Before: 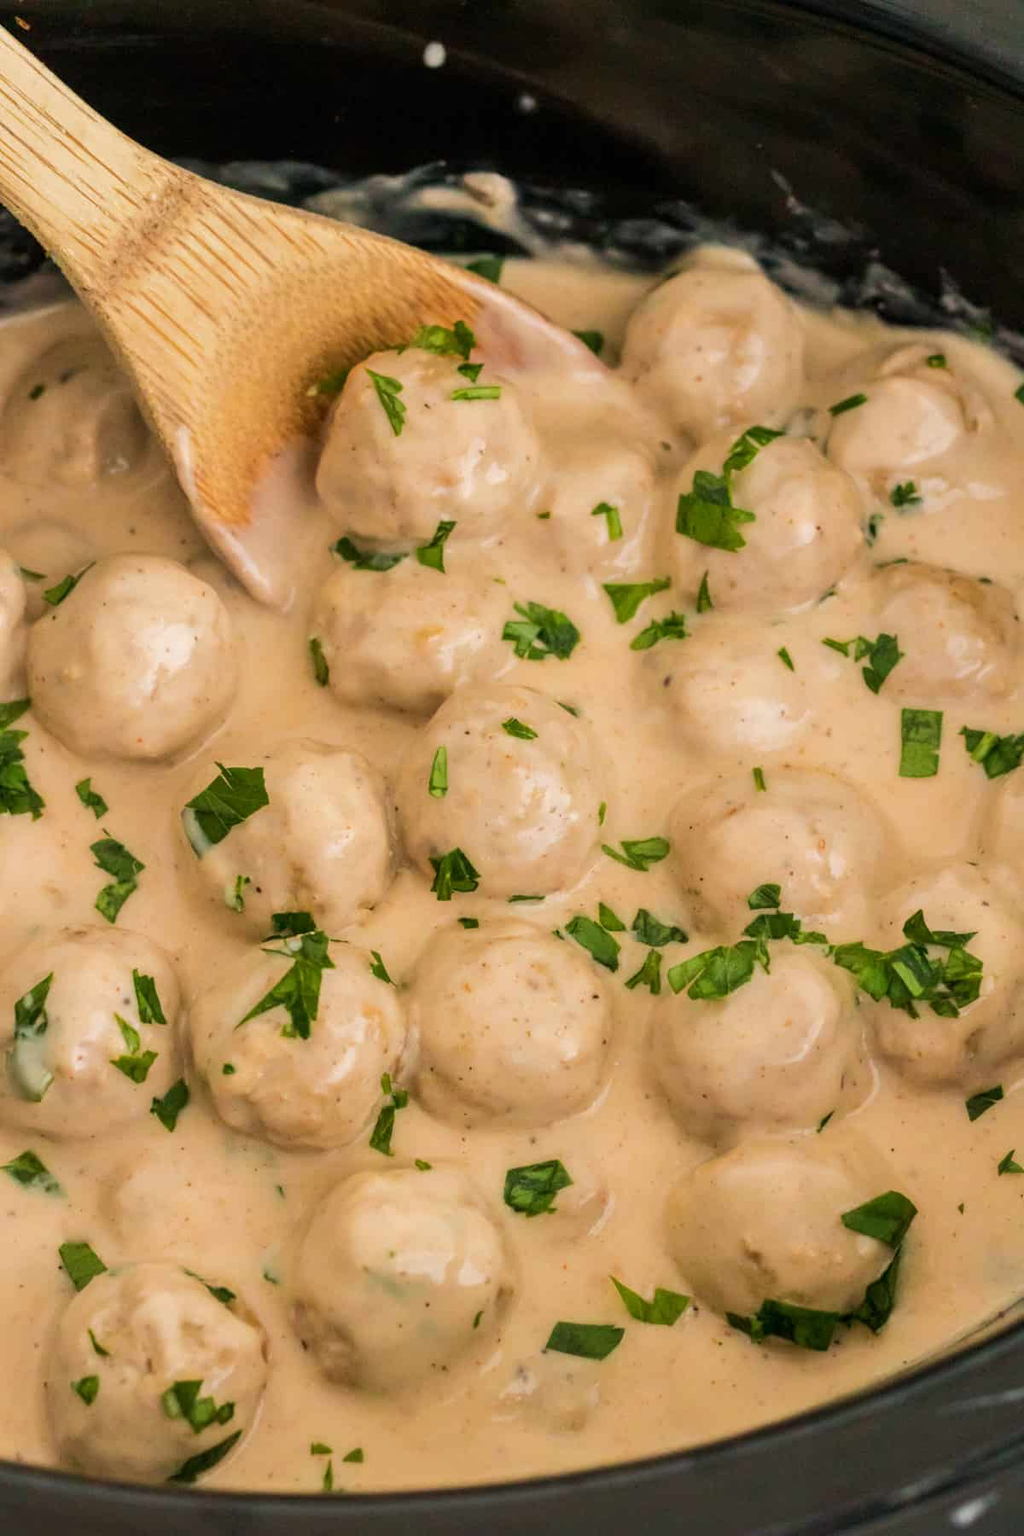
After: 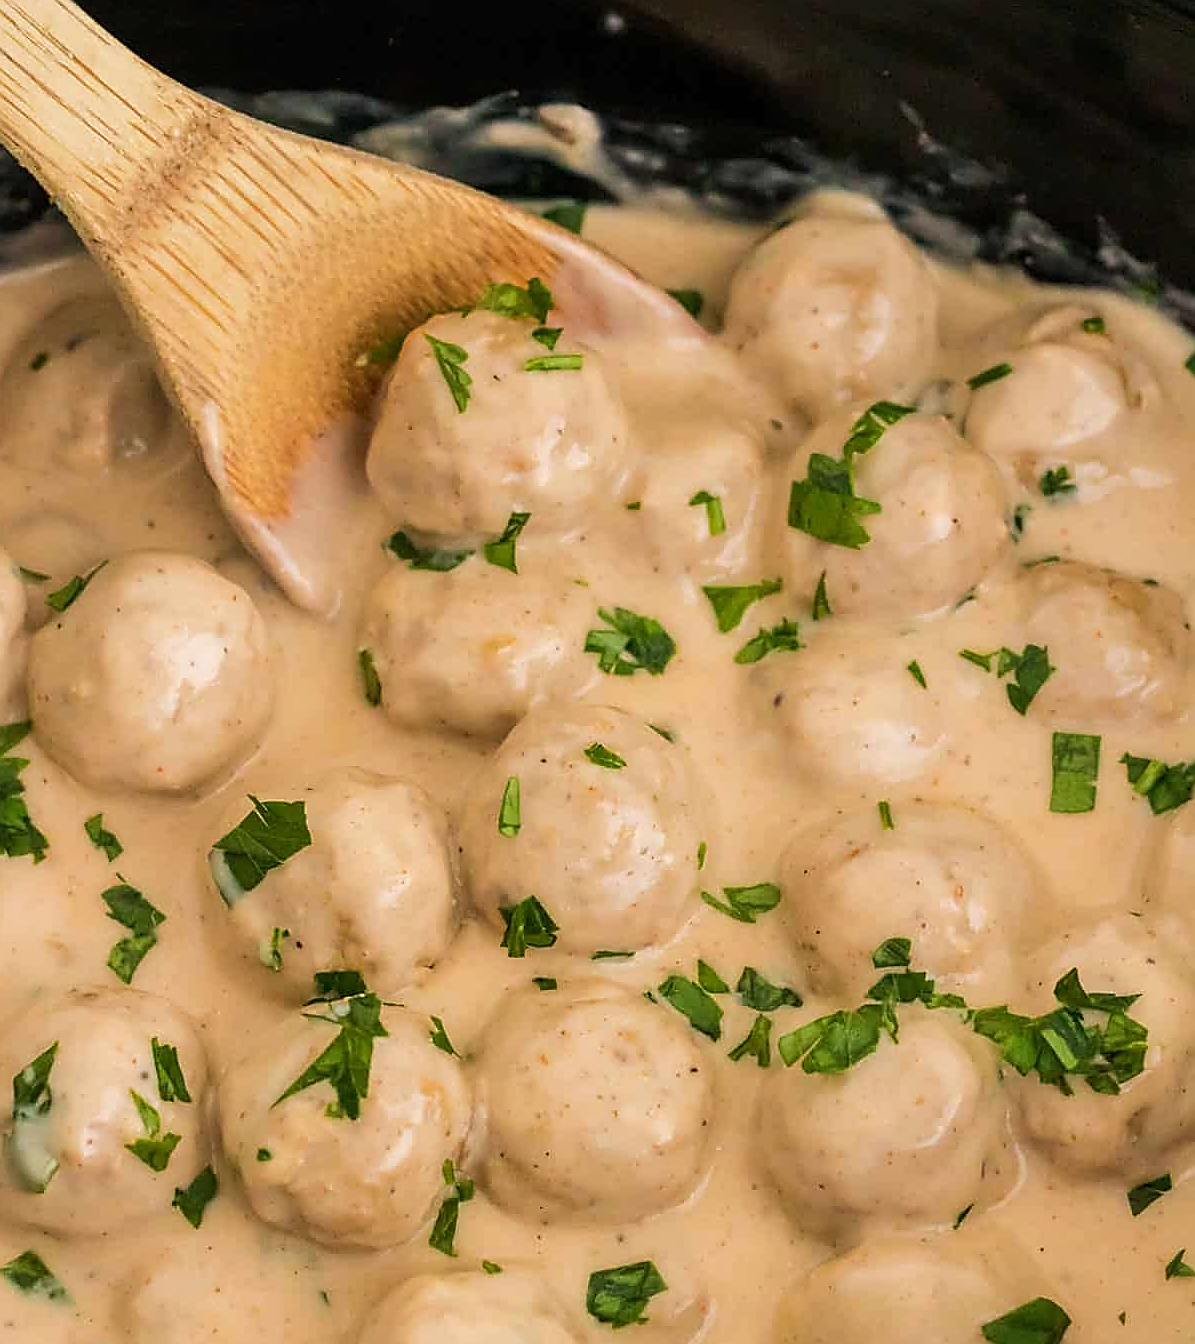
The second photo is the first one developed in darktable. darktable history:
local contrast: mode bilateral grid, contrast 15, coarseness 36, detail 105%, midtone range 0.2
crop: left 0.387%, top 5.469%, bottom 19.809%
tone equalizer: on, module defaults
sharpen: radius 1.4, amount 1.25, threshold 0.7
